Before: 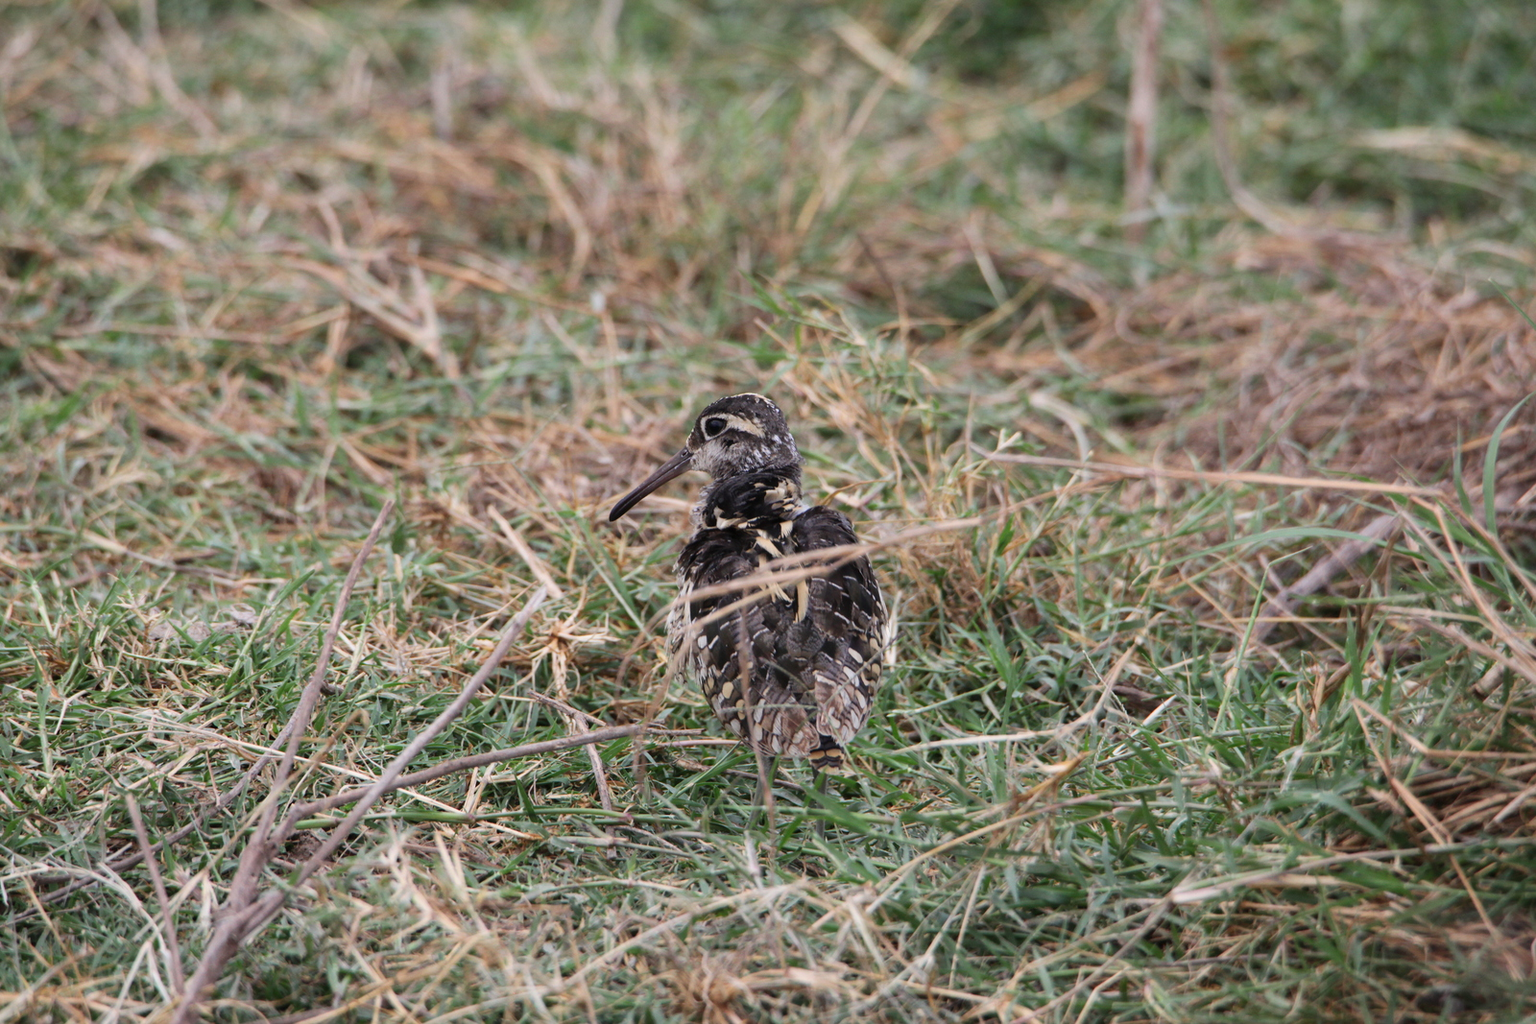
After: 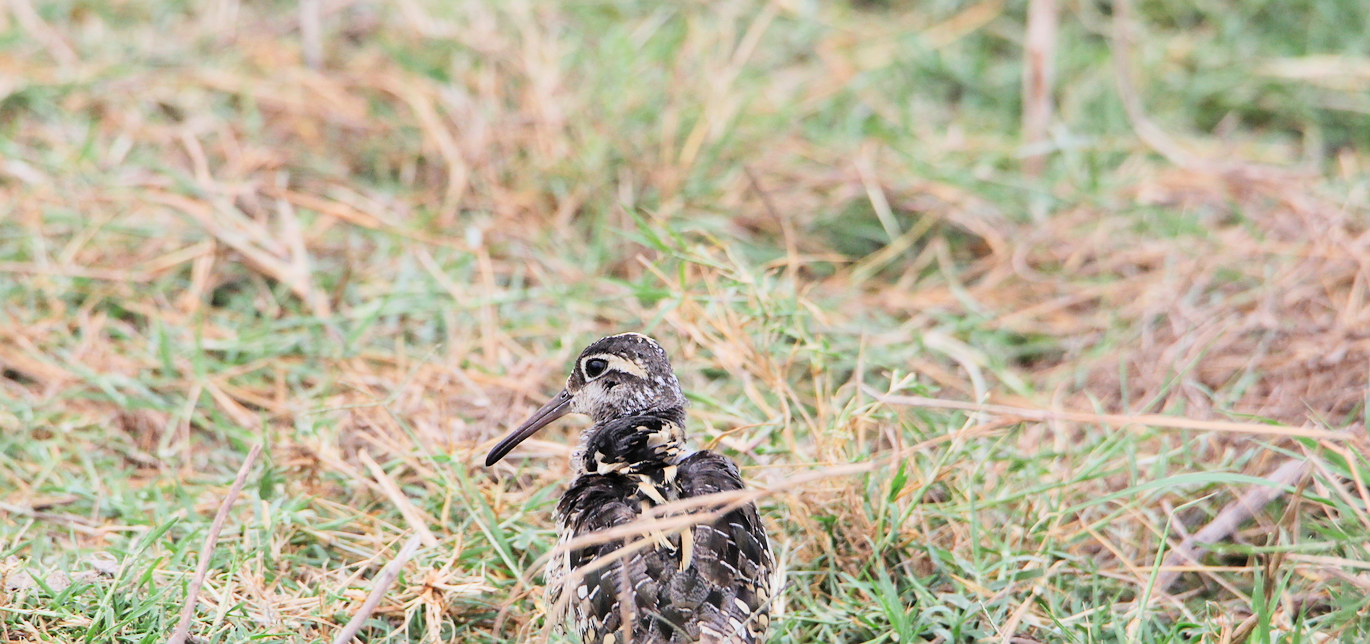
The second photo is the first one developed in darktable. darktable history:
filmic rgb: black relative exposure -7.65 EV, white relative exposure 4.56 EV, hardness 3.61
sharpen: radius 0.969, amount 0.604
exposure: exposure 1.16 EV, compensate exposure bias true, compensate highlight preservation false
crop and rotate: left 9.345%, top 7.22%, right 4.982%, bottom 32.331%
contrast brightness saturation: contrast 0.07, brightness 0.08, saturation 0.18
white balance: red 0.978, blue 0.999
